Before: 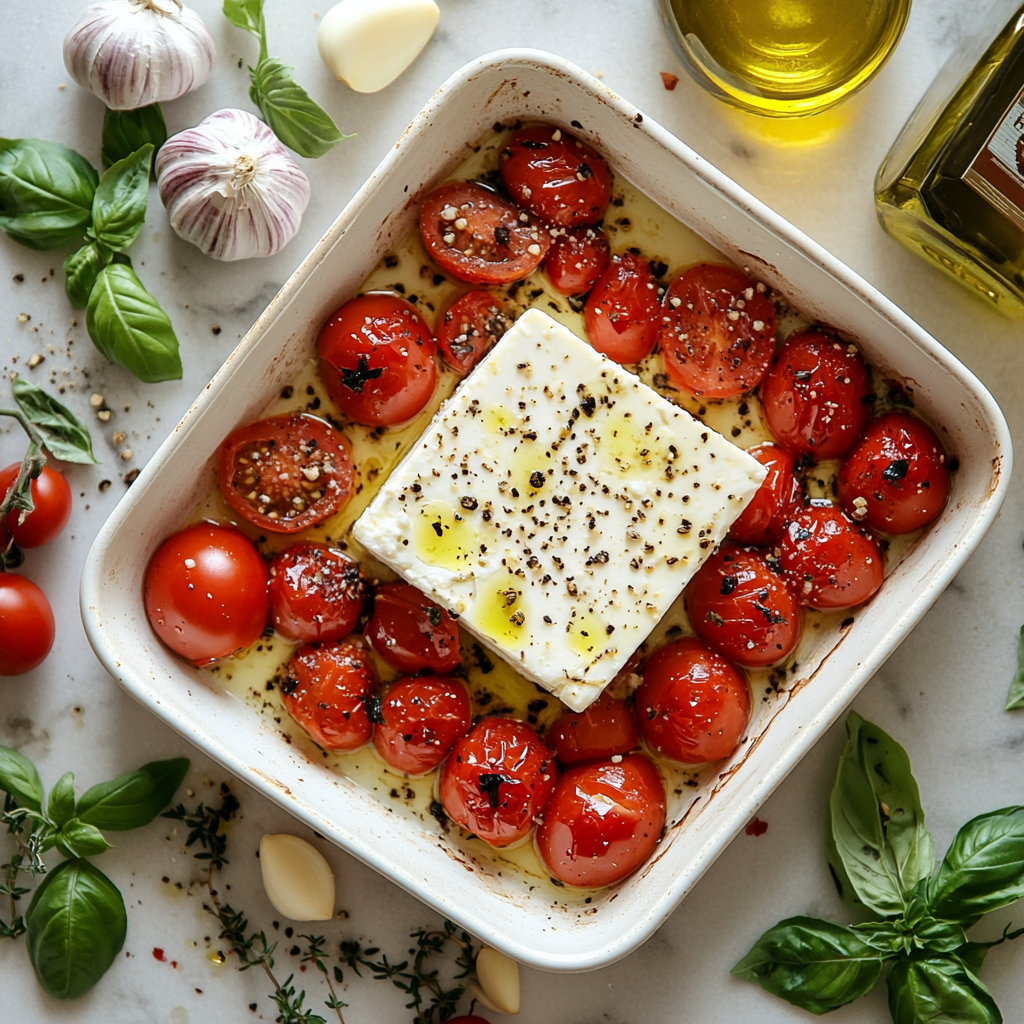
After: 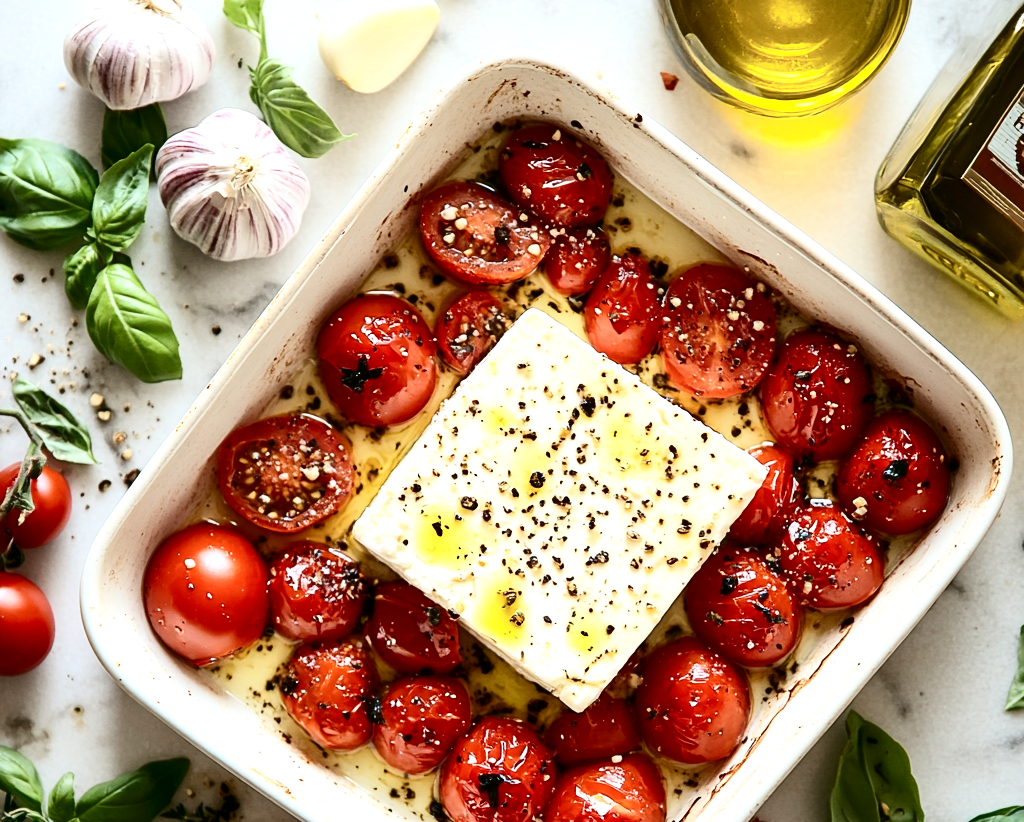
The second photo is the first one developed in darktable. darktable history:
exposure: black level correction 0, exposure 0.5 EV, compensate exposure bias true, compensate highlight preservation false
contrast brightness saturation: contrast 0.28
crop: bottom 19.644%
